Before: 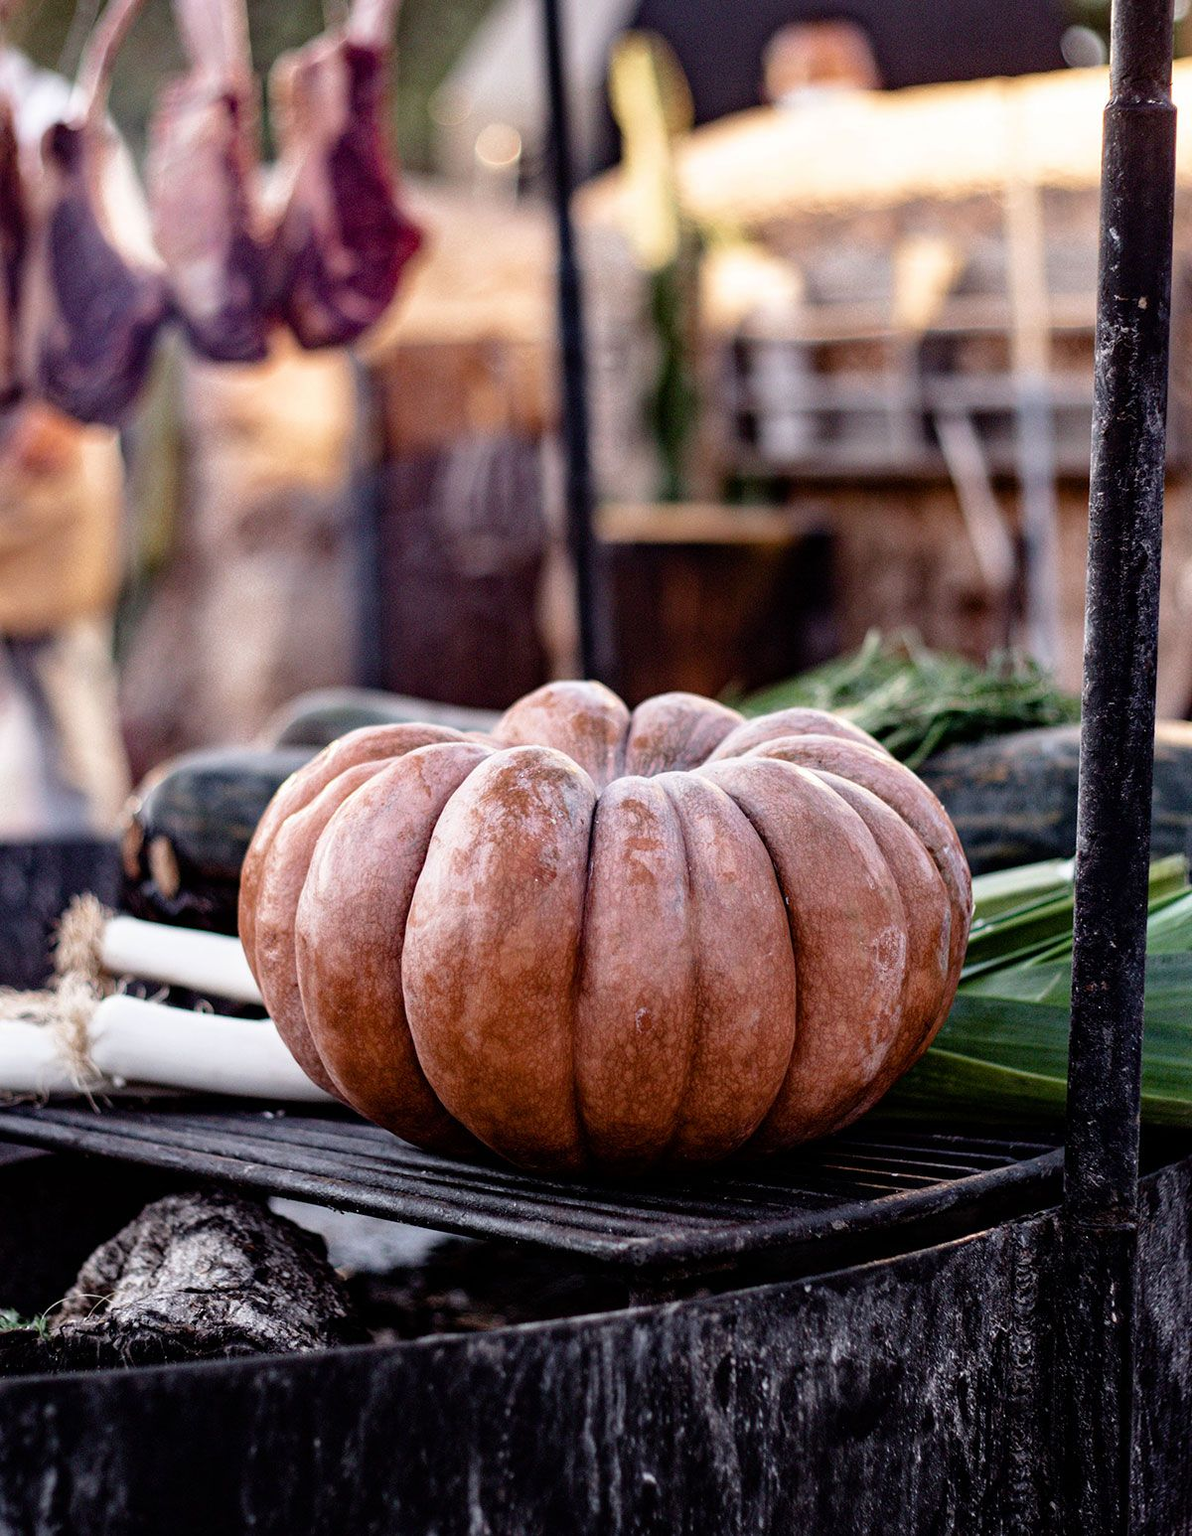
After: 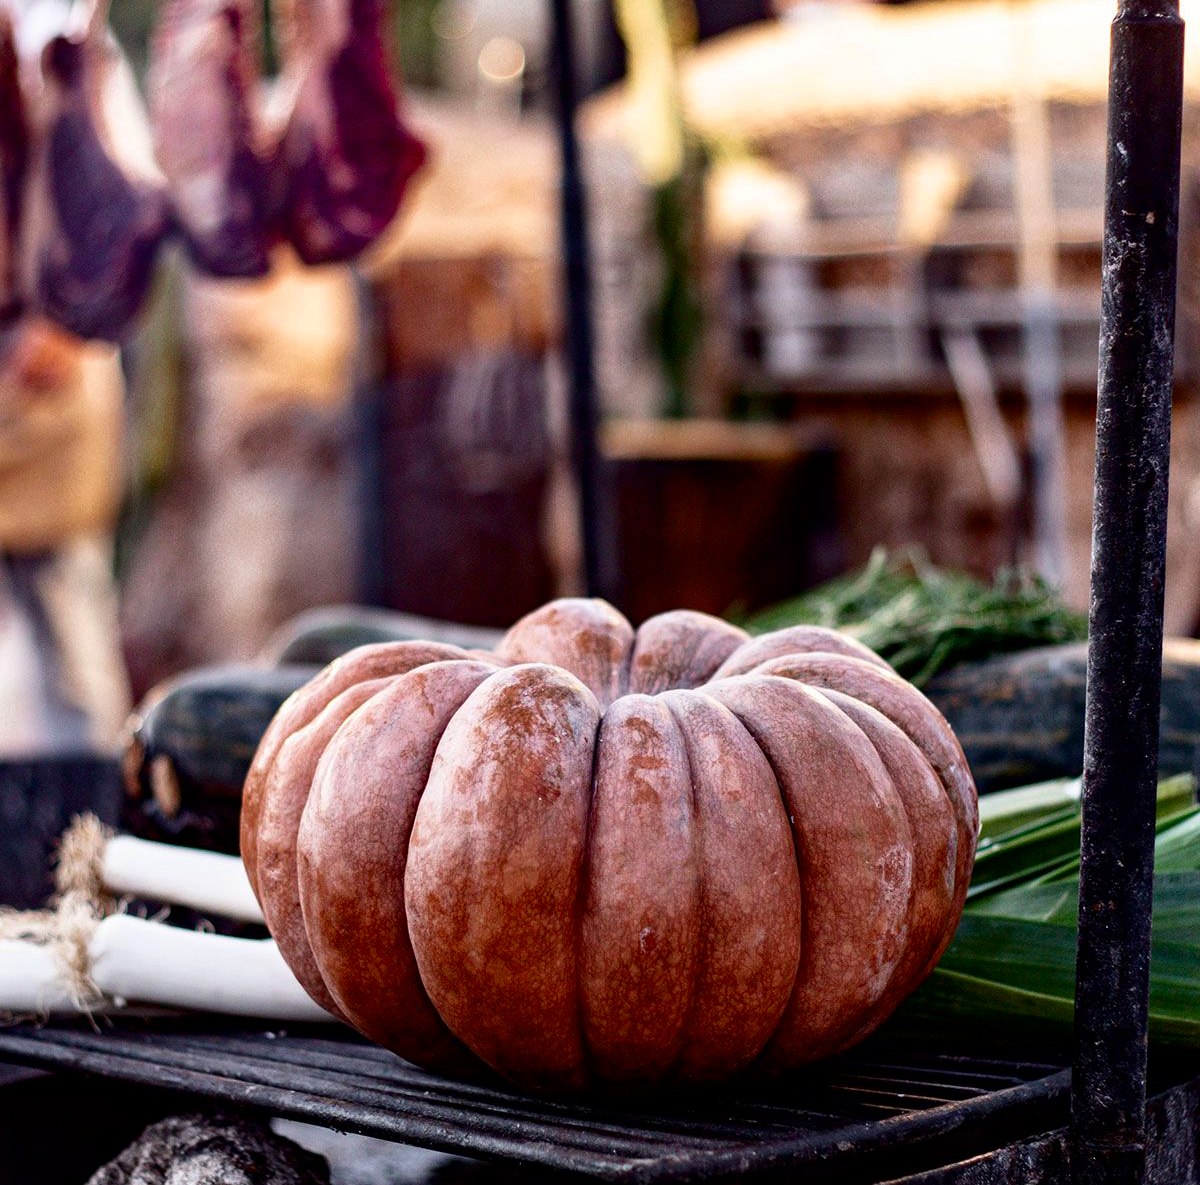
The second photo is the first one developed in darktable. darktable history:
contrast brightness saturation: contrast 0.12, brightness -0.12, saturation 0.2
crop: top 5.667%, bottom 17.637%
